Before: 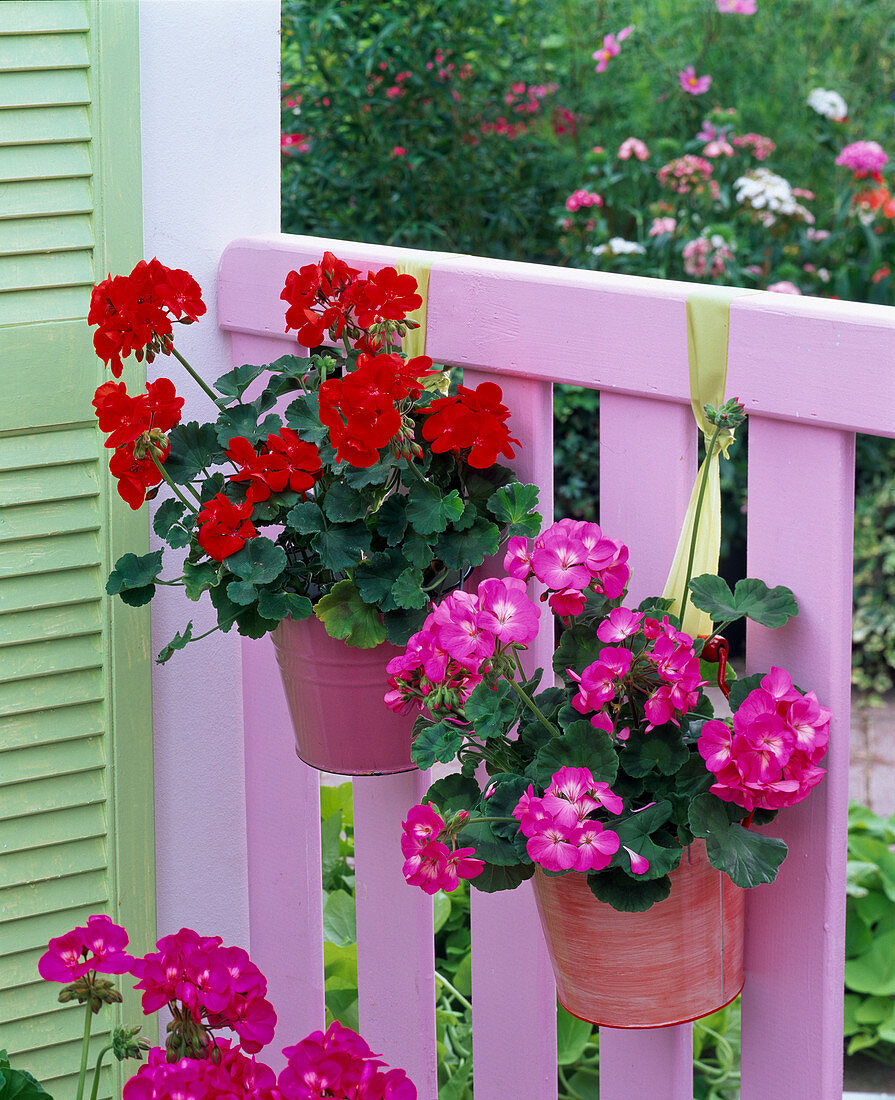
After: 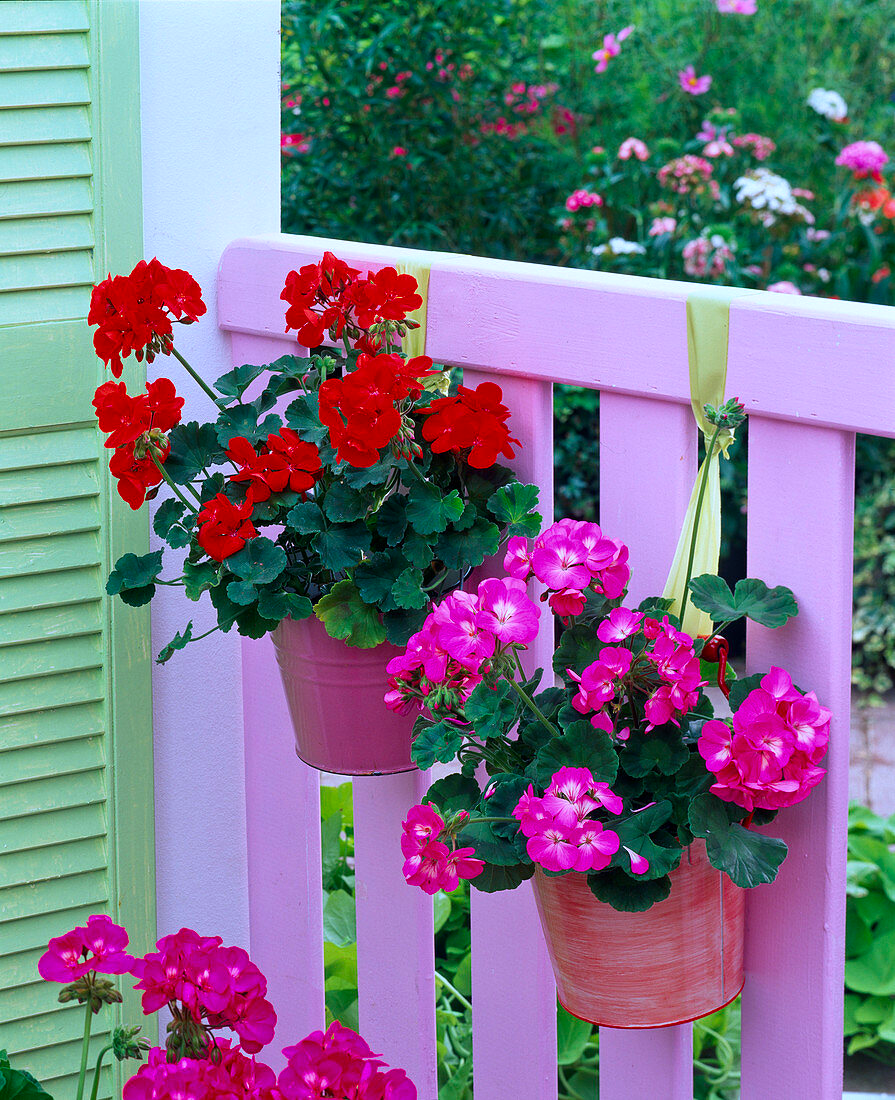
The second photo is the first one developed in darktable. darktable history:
contrast brightness saturation: contrast 0.08, saturation 0.202
color calibration: x 0.37, y 0.382, temperature 4308.46 K
